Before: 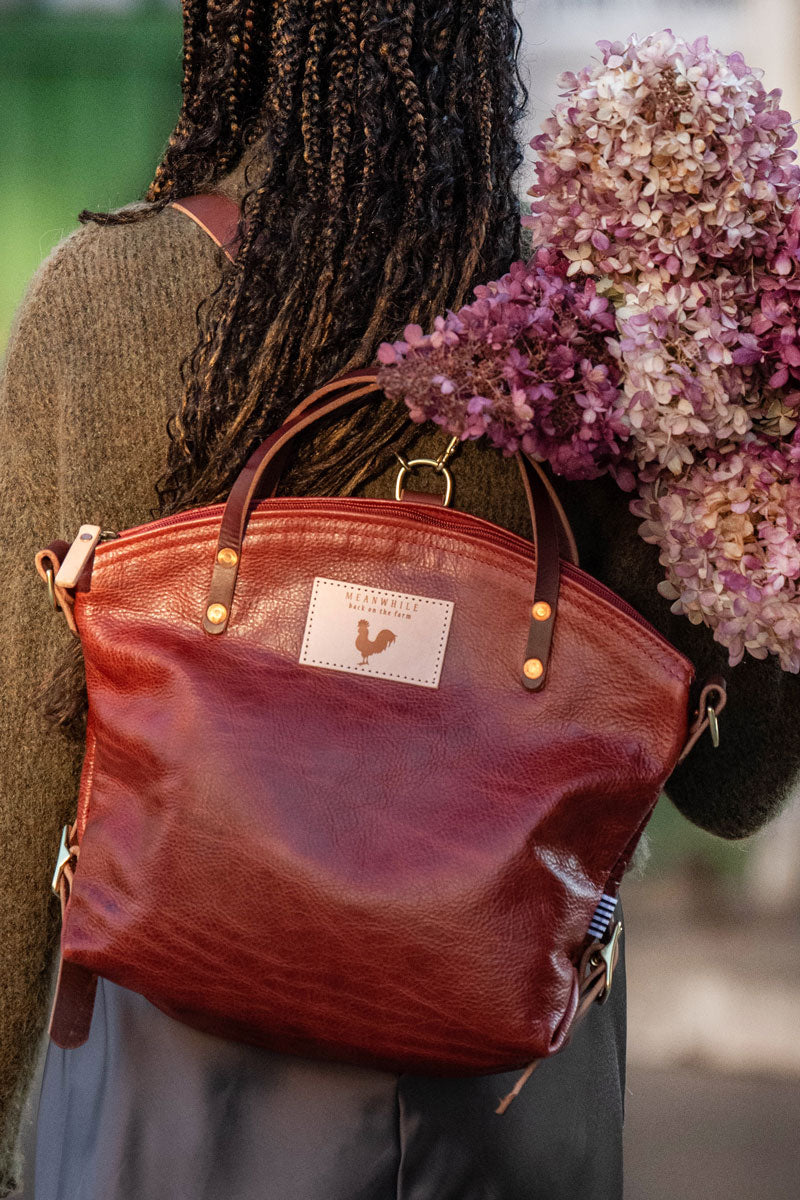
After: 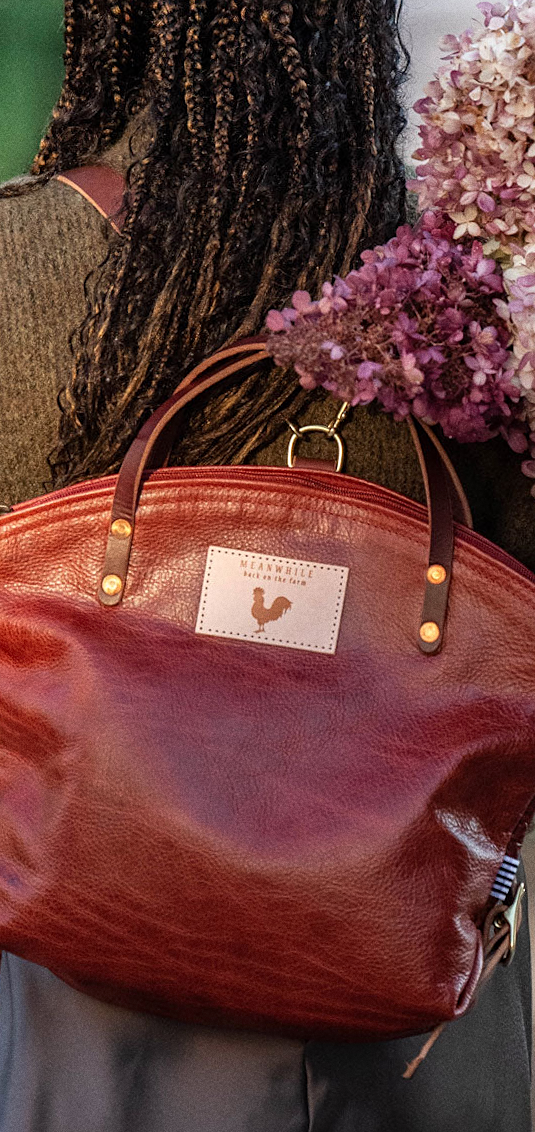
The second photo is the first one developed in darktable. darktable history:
grain: coarseness 0.47 ISO
crop and rotate: left 13.409%, right 19.924%
sharpen: amount 0.2
rotate and perspective: rotation -1.42°, crop left 0.016, crop right 0.984, crop top 0.035, crop bottom 0.965
